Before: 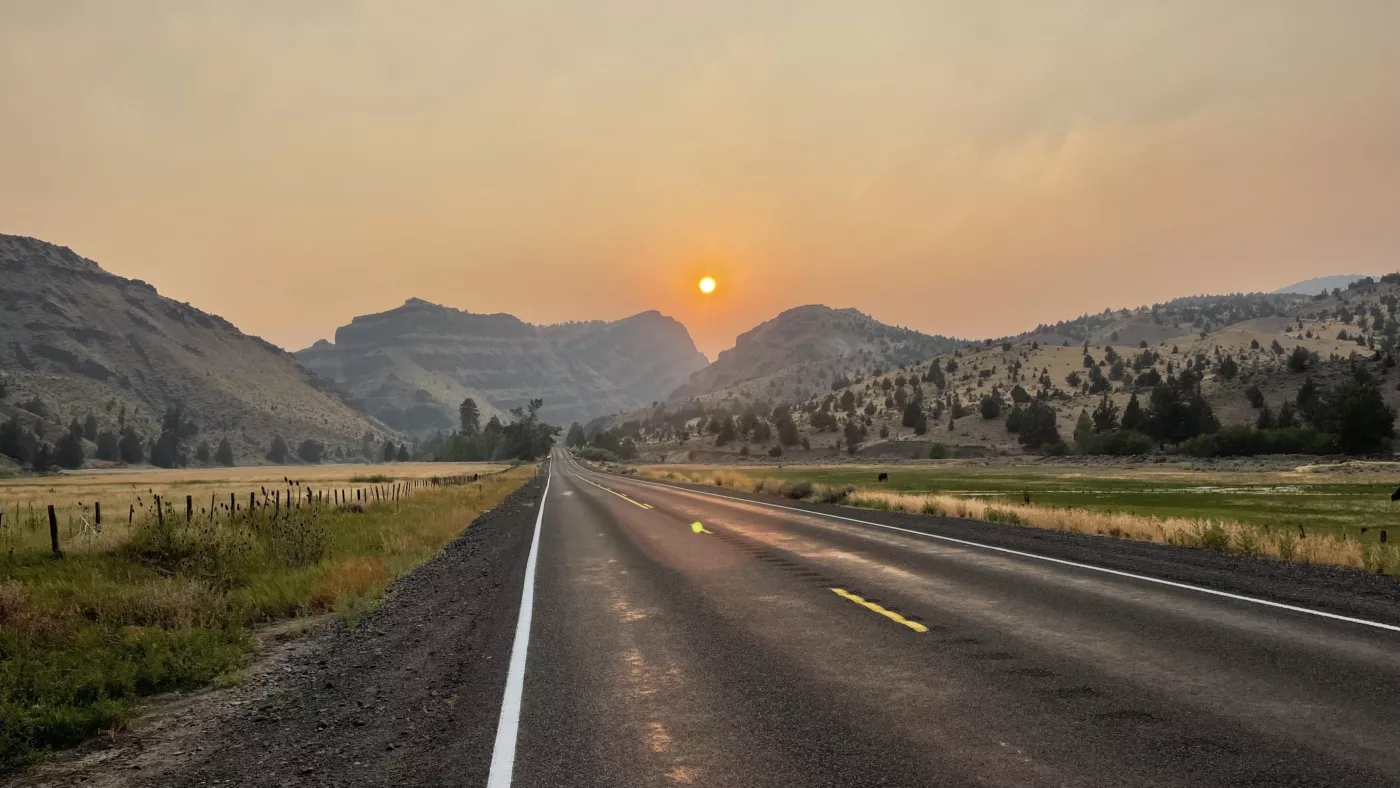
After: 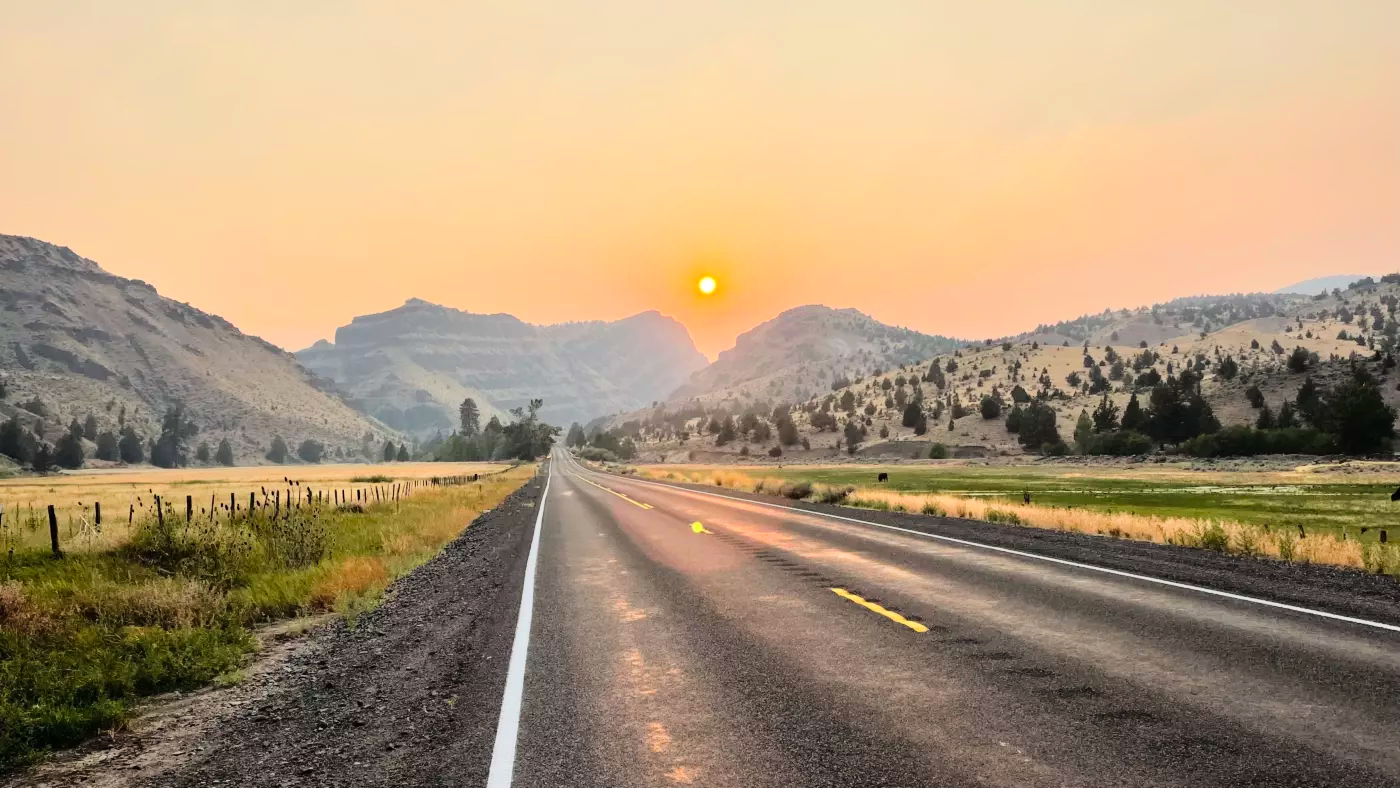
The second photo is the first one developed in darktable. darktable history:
tone equalizer: -7 EV 0.142 EV, -6 EV 0.585 EV, -5 EV 1.18 EV, -4 EV 1.3 EV, -3 EV 1.18 EV, -2 EV 0.6 EV, -1 EV 0.156 EV, edges refinement/feathering 500, mask exposure compensation -1.57 EV, preserve details no
